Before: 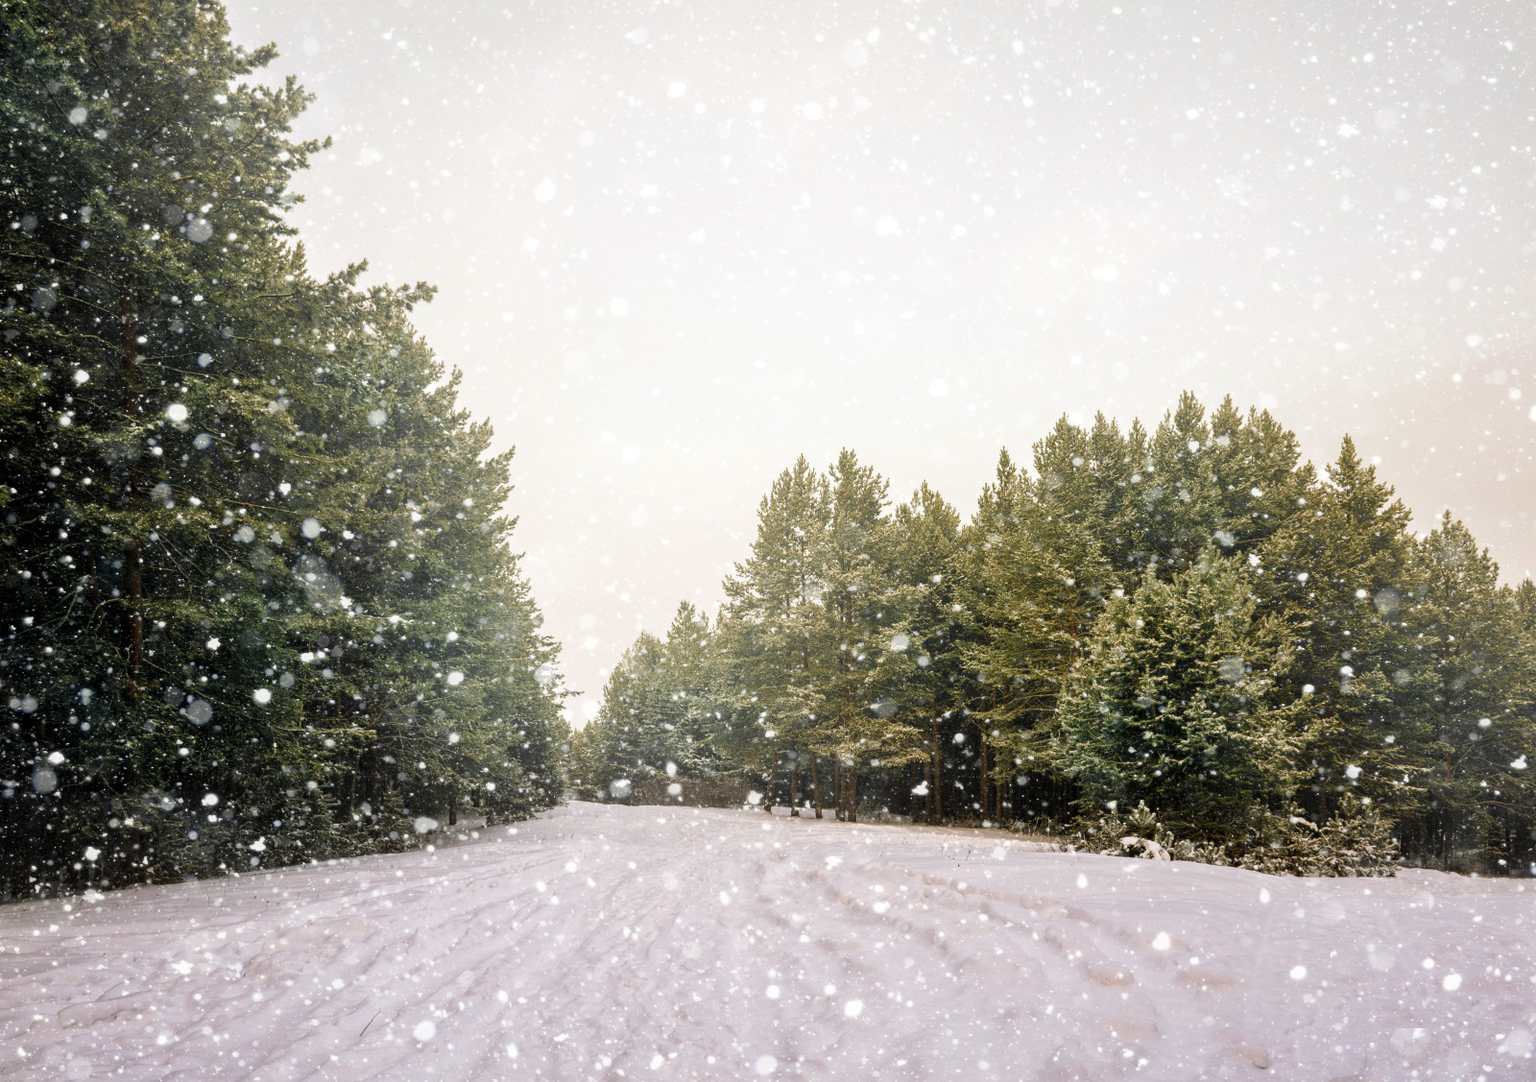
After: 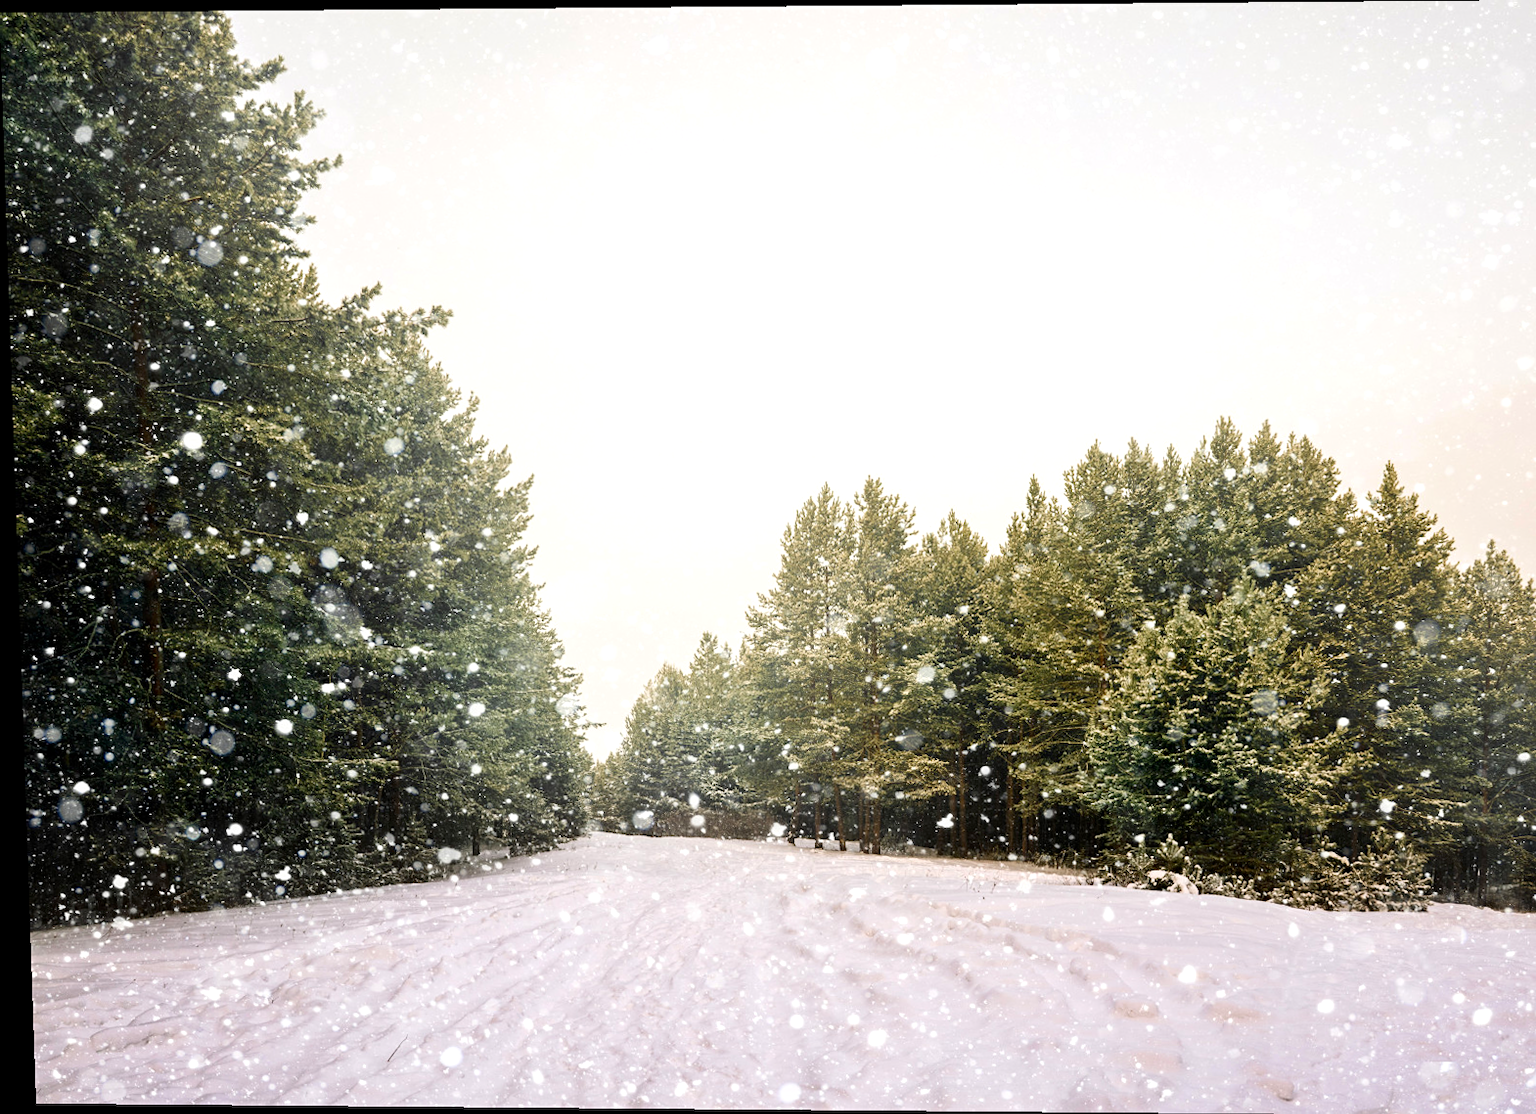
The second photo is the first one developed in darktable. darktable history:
crop: right 4.126%, bottom 0.031%
contrast brightness saturation: contrast 0.15, brightness -0.01, saturation 0.1
rotate and perspective: lens shift (vertical) 0.048, lens shift (horizontal) -0.024, automatic cropping off
exposure: exposure 0.2 EV, compensate highlight preservation false
sharpen: amount 0.2
